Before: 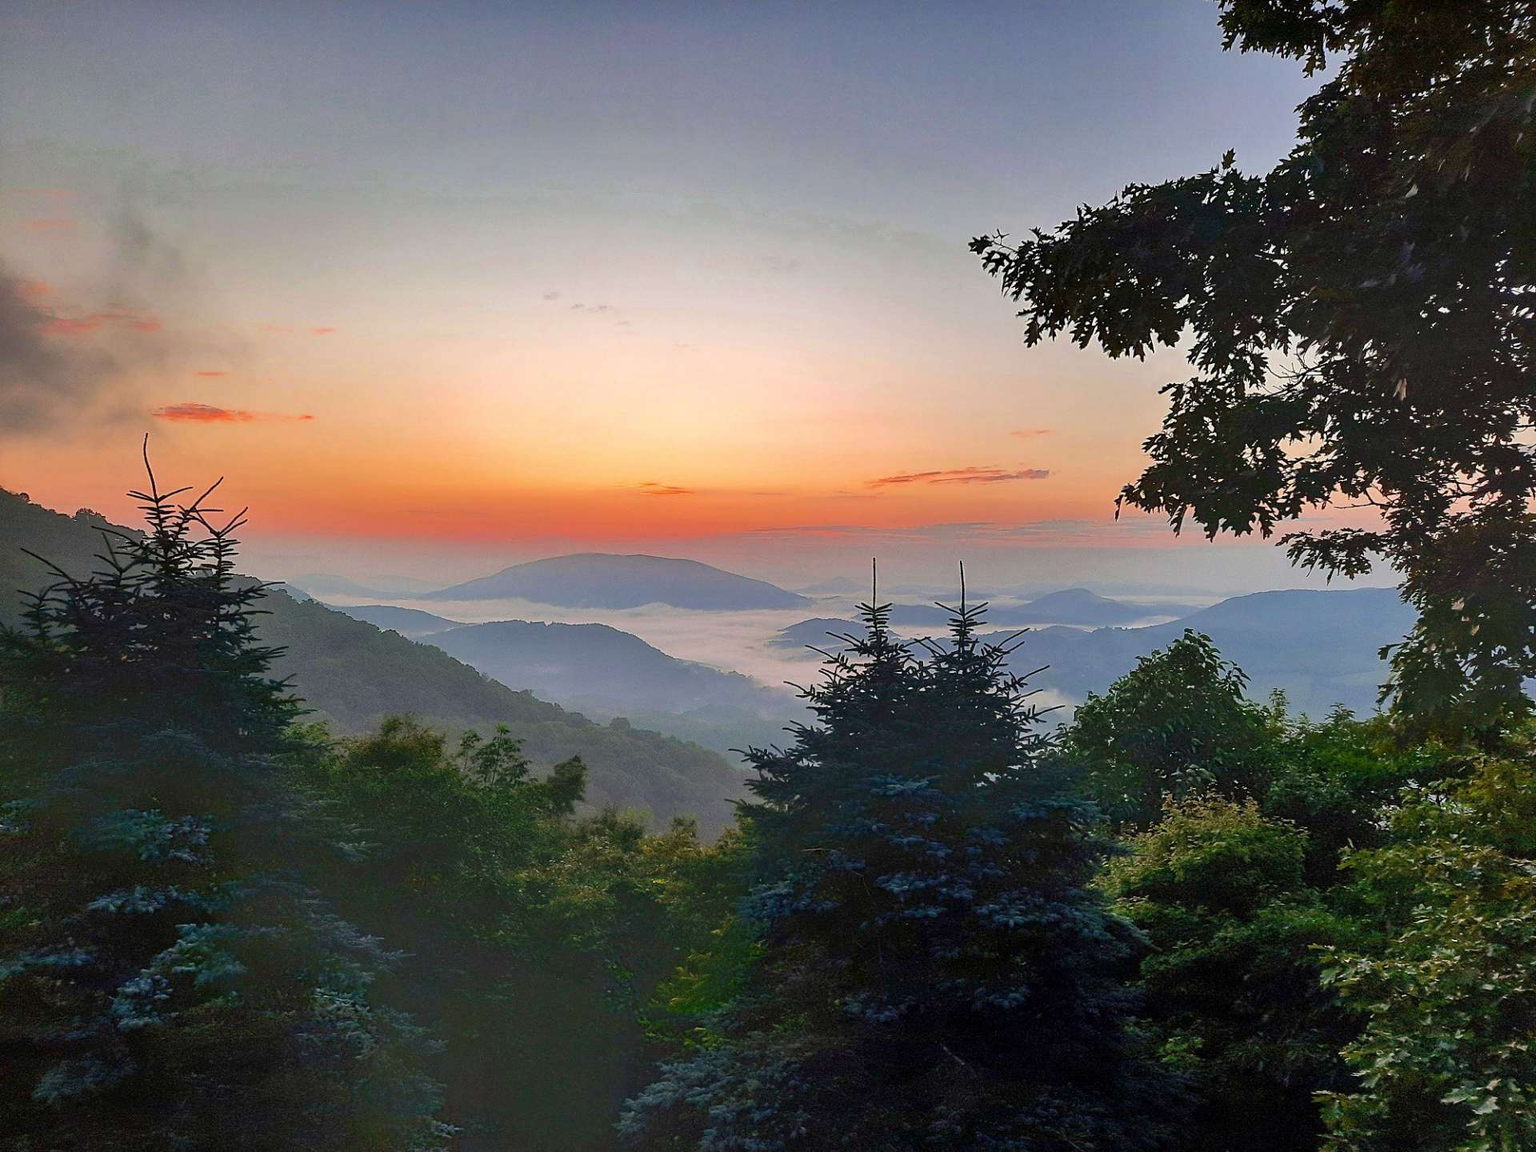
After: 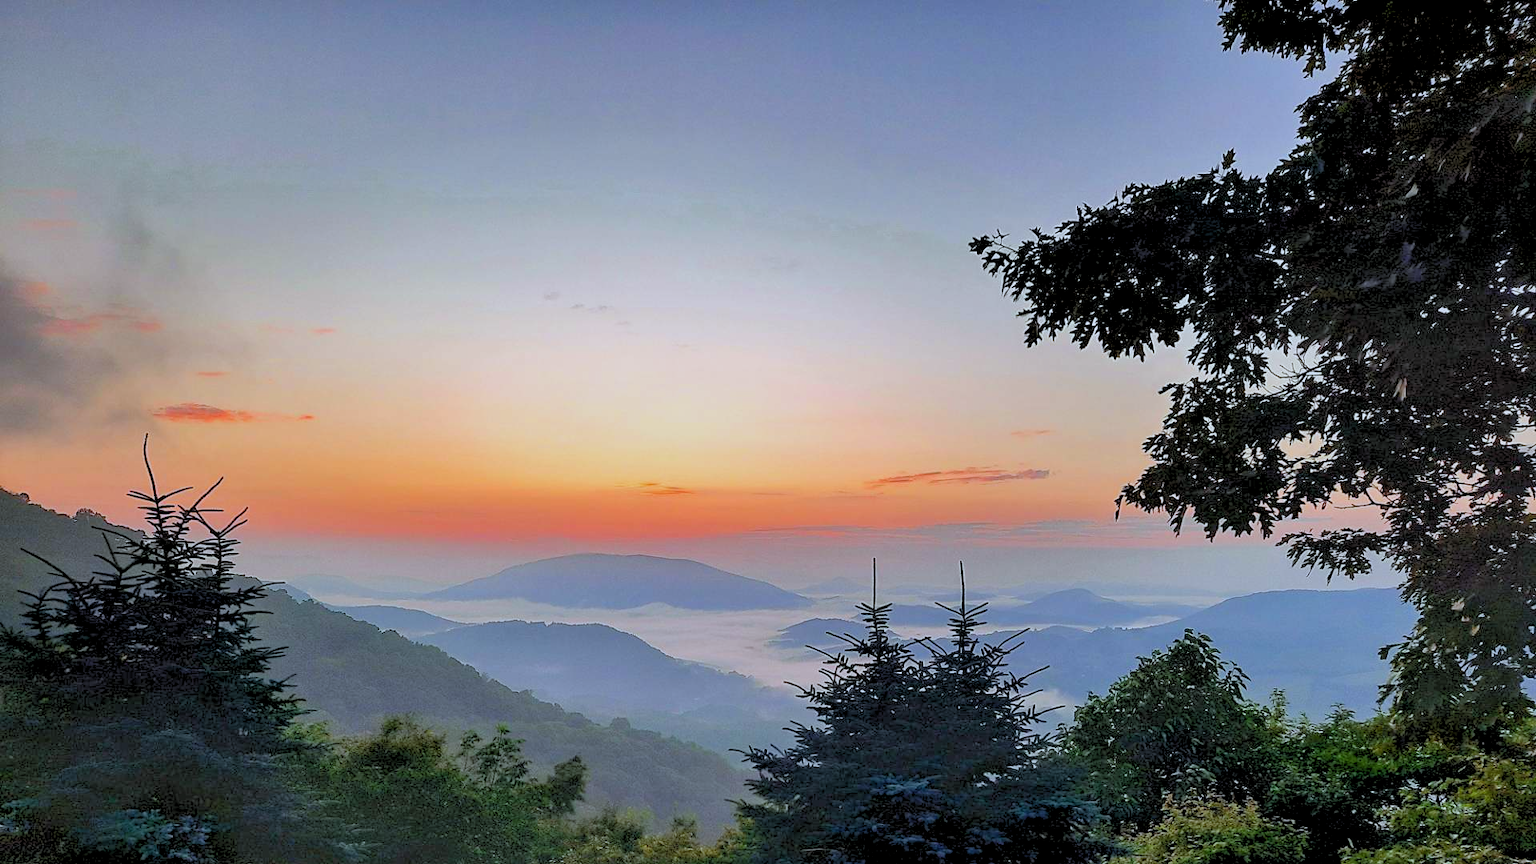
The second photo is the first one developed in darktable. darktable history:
crop: bottom 24.967%
rgb levels: preserve colors sum RGB, levels [[0.038, 0.433, 0.934], [0, 0.5, 1], [0, 0.5, 1]]
white balance: red 0.924, blue 1.095
